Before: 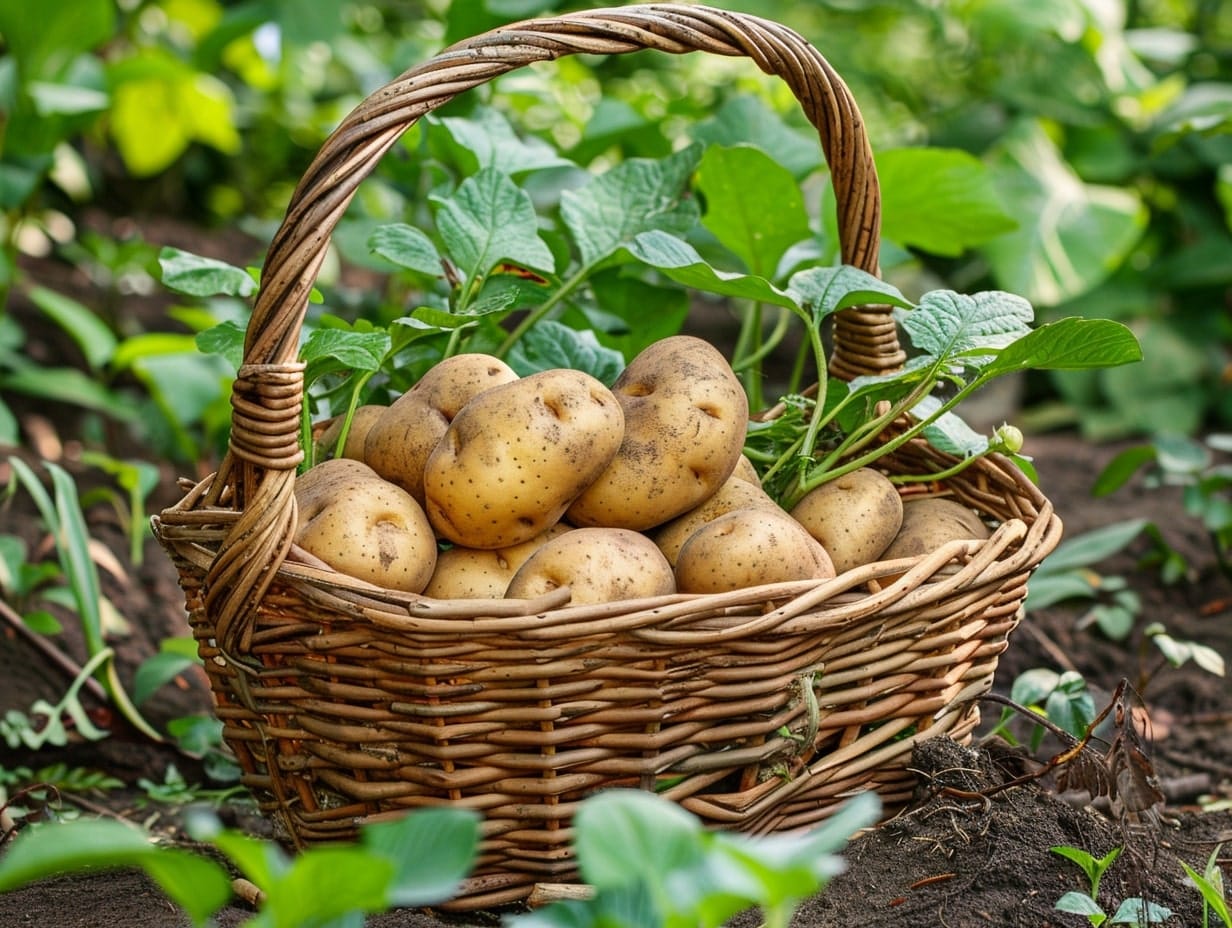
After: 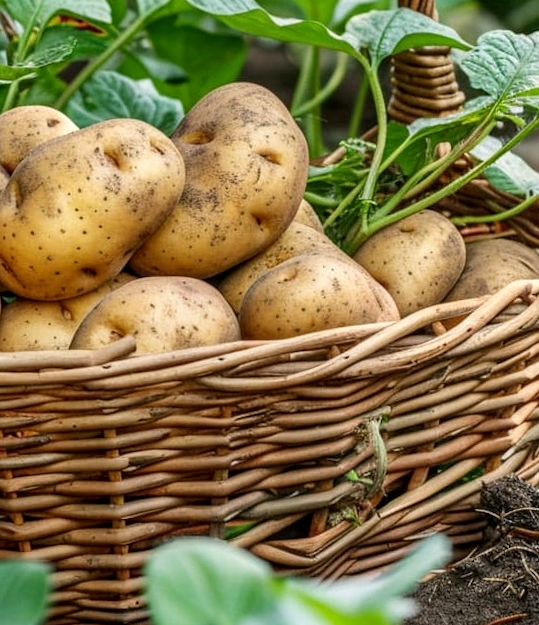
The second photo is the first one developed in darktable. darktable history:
crop: left 35.432%, top 26.233%, right 20.145%, bottom 3.432%
rotate and perspective: rotation -1.42°, crop left 0.016, crop right 0.984, crop top 0.035, crop bottom 0.965
local contrast: on, module defaults
